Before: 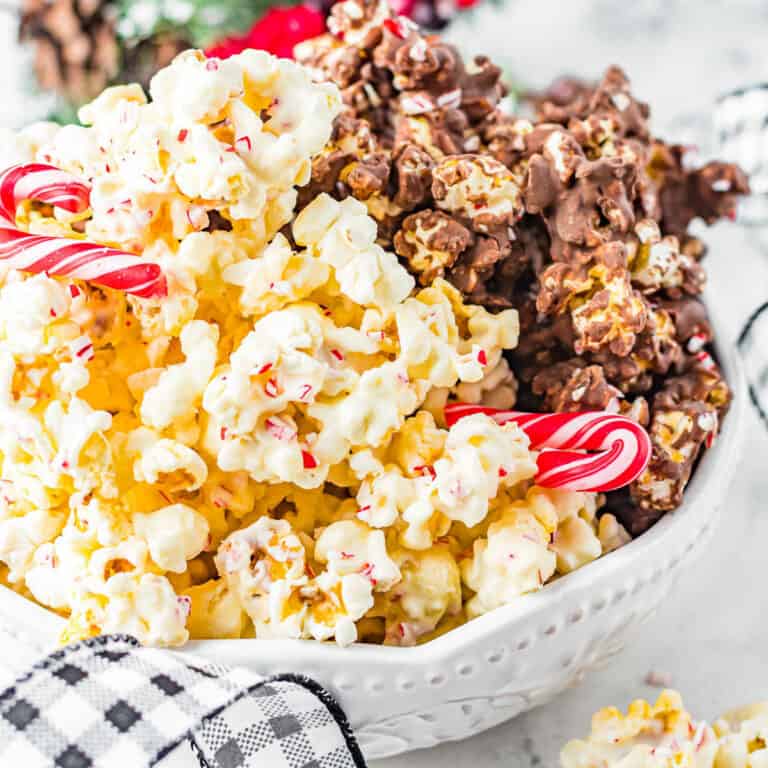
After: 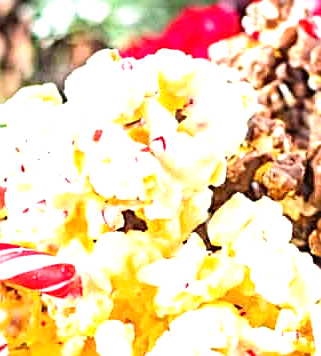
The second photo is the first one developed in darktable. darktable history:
exposure: exposure 0.802 EV, compensate highlight preservation false
crop and rotate: left 11.17%, top 0.101%, right 47.024%, bottom 53.426%
sharpen: on, module defaults
